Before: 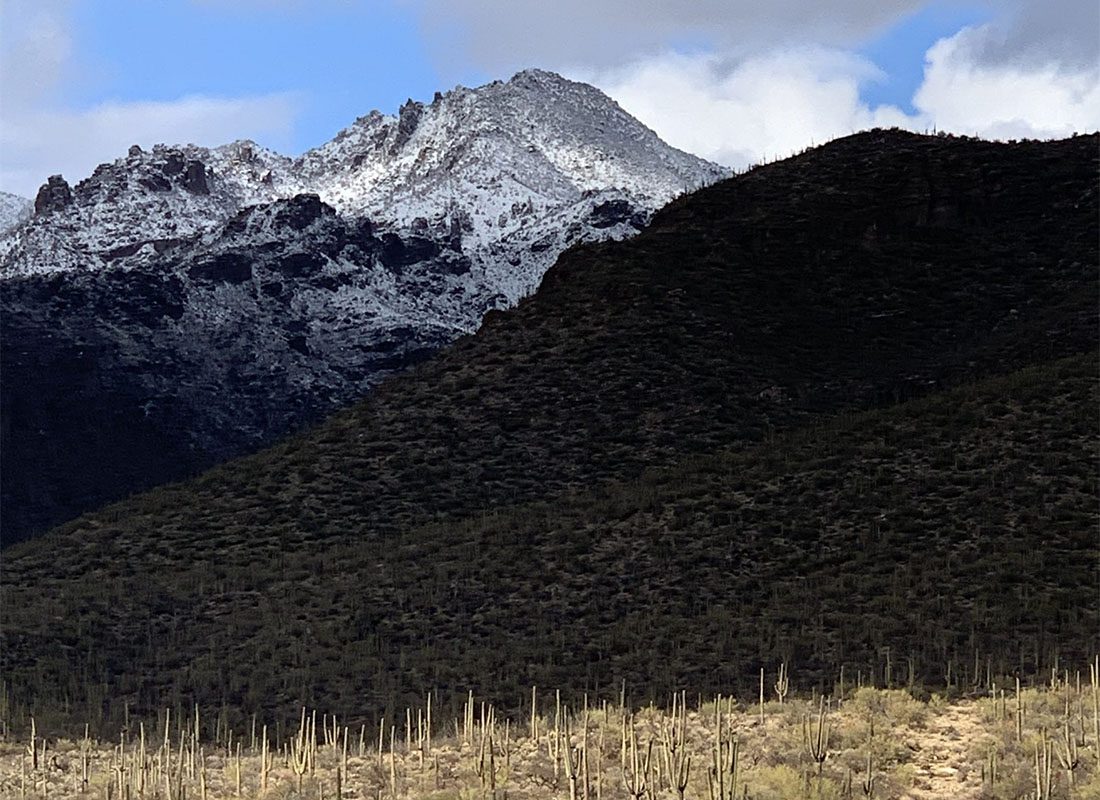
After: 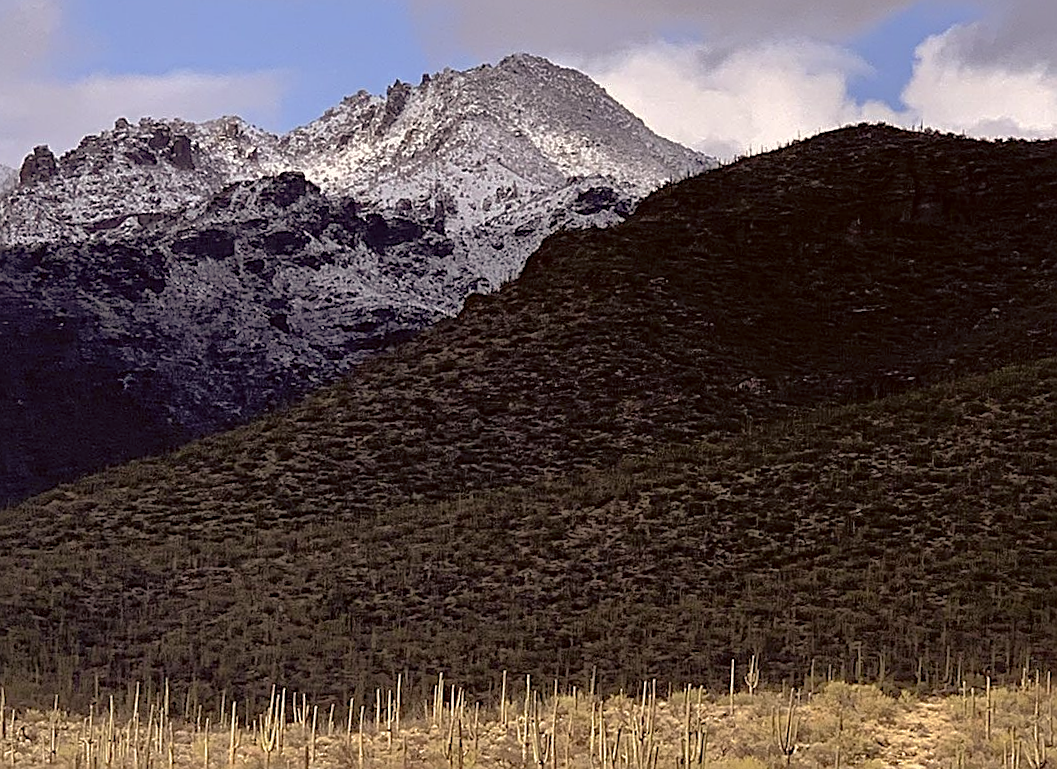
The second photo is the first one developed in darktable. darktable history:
crop and rotate: angle -1.69°
color correction: highlights a* 6.27, highlights b* 8.19, shadows a* 5.94, shadows b* 7.23, saturation 0.9
sharpen: on, module defaults
vibrance: on, module defaults
shadows and highlights: on, module defaults
